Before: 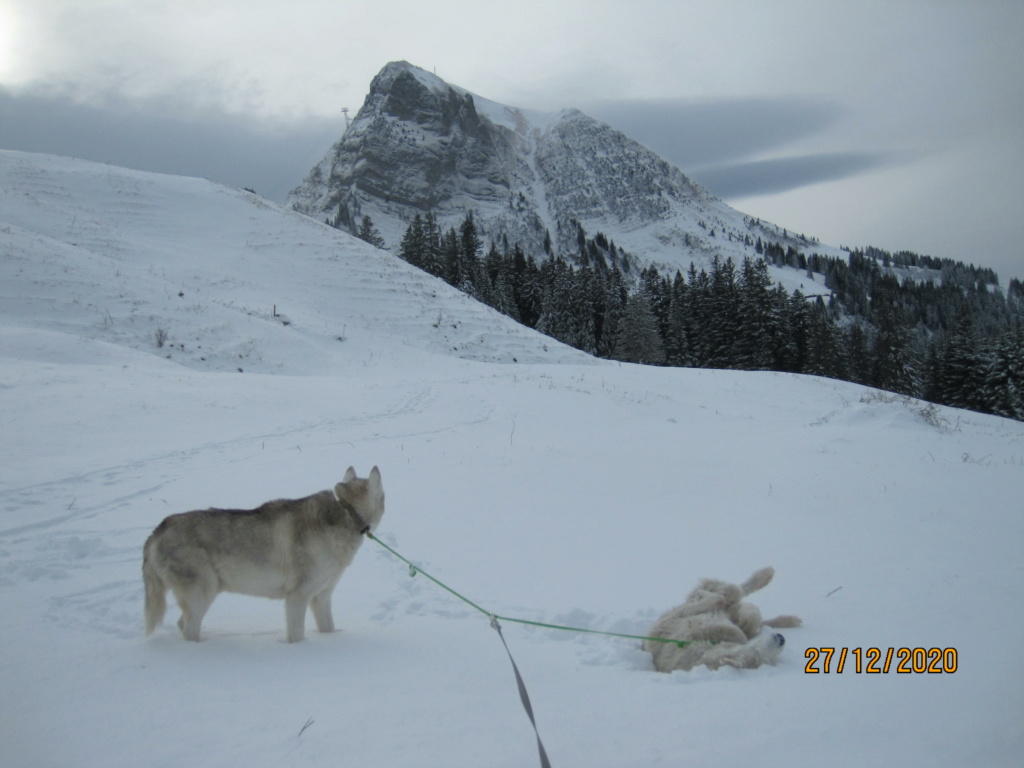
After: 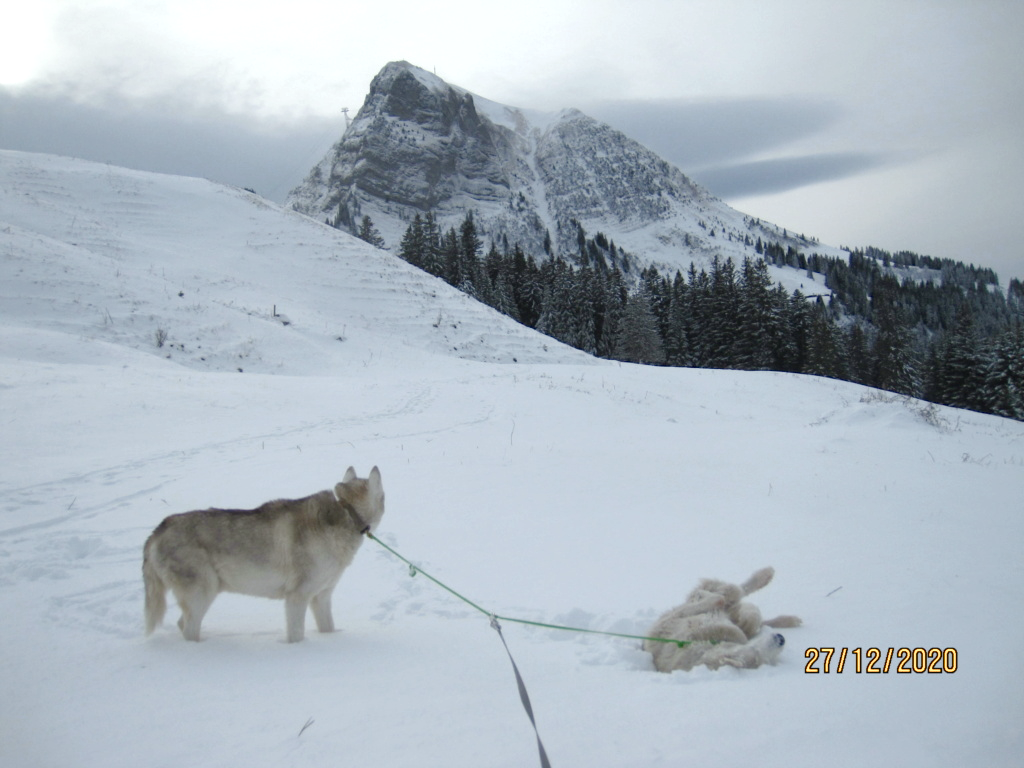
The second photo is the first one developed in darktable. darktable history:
exposure: black level correction 0, exposure 0.5 EV, compensate highlight preservation false
color balance rgb: power › chroma 0.292%, power › hue 22.3°, perceptual saturation grading › global saturation 20%, perceptual saturation grading › highlights -49.234%, perceptual saturation grading › shadows 24.322%, saturation formula JzAzBz (2021)
